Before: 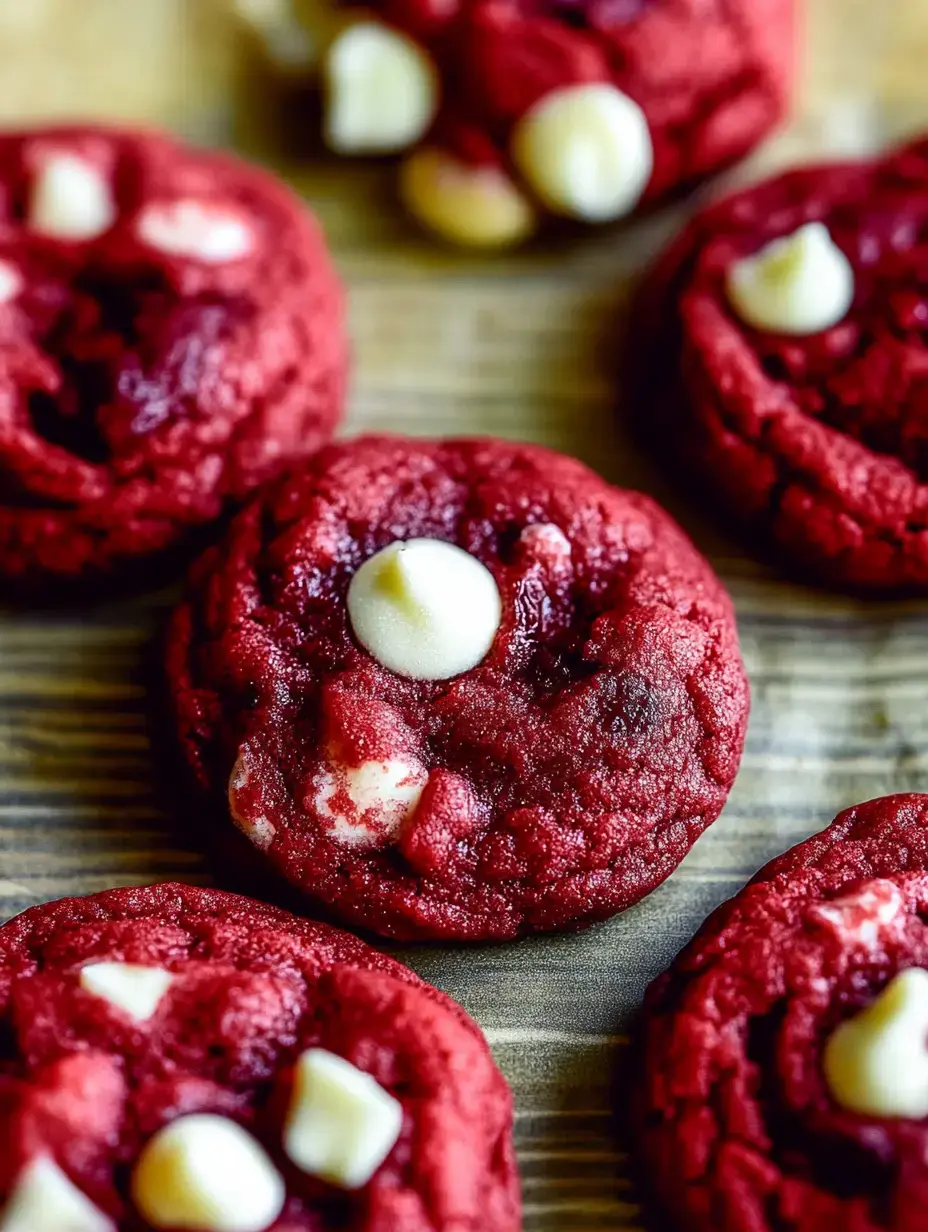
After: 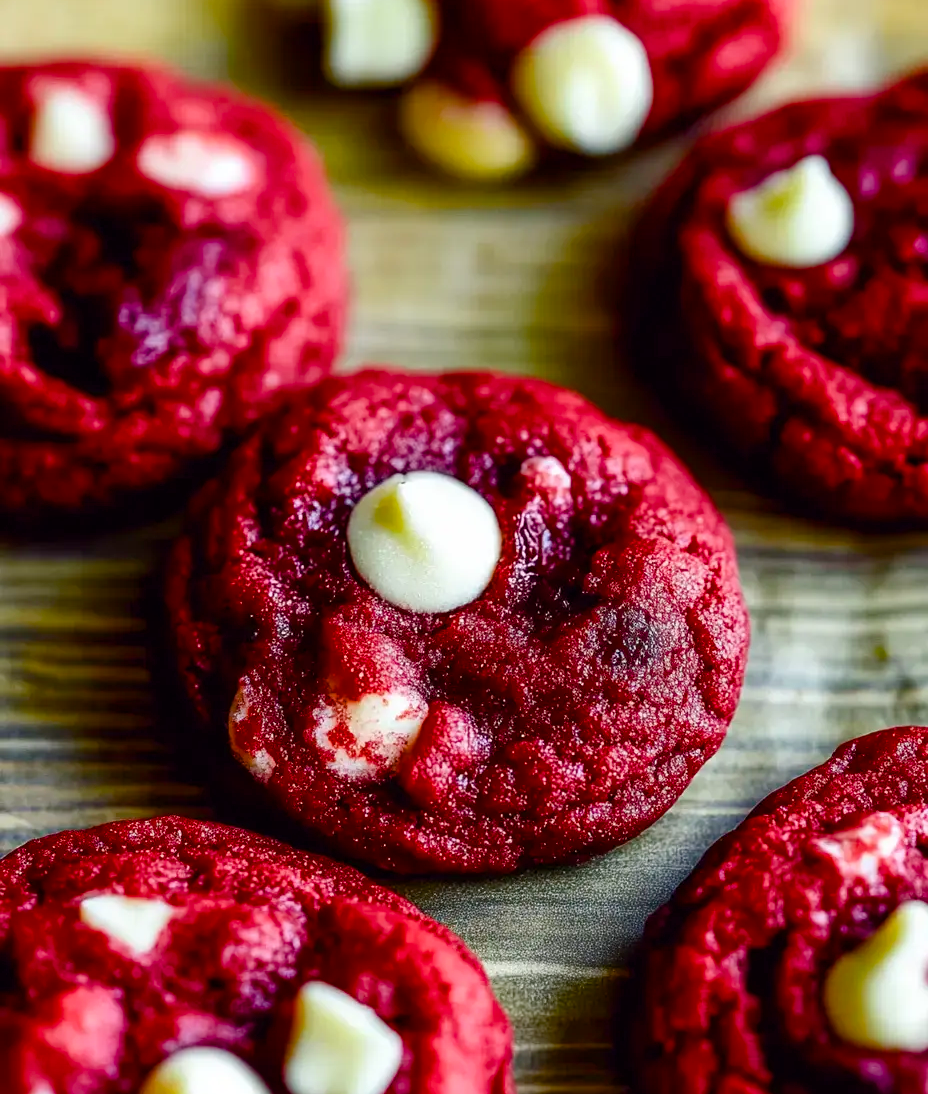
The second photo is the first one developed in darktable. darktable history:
crop and rotate: top 5.48%, bottom 5.71%
color balance rgb: linear chroma grading › global chroma 14.883%, perceptual saturation grading › global saturation 20%, perceptual saturation grading › highlights -25.428%, perceptual saturation grading › shadows 25.082%
